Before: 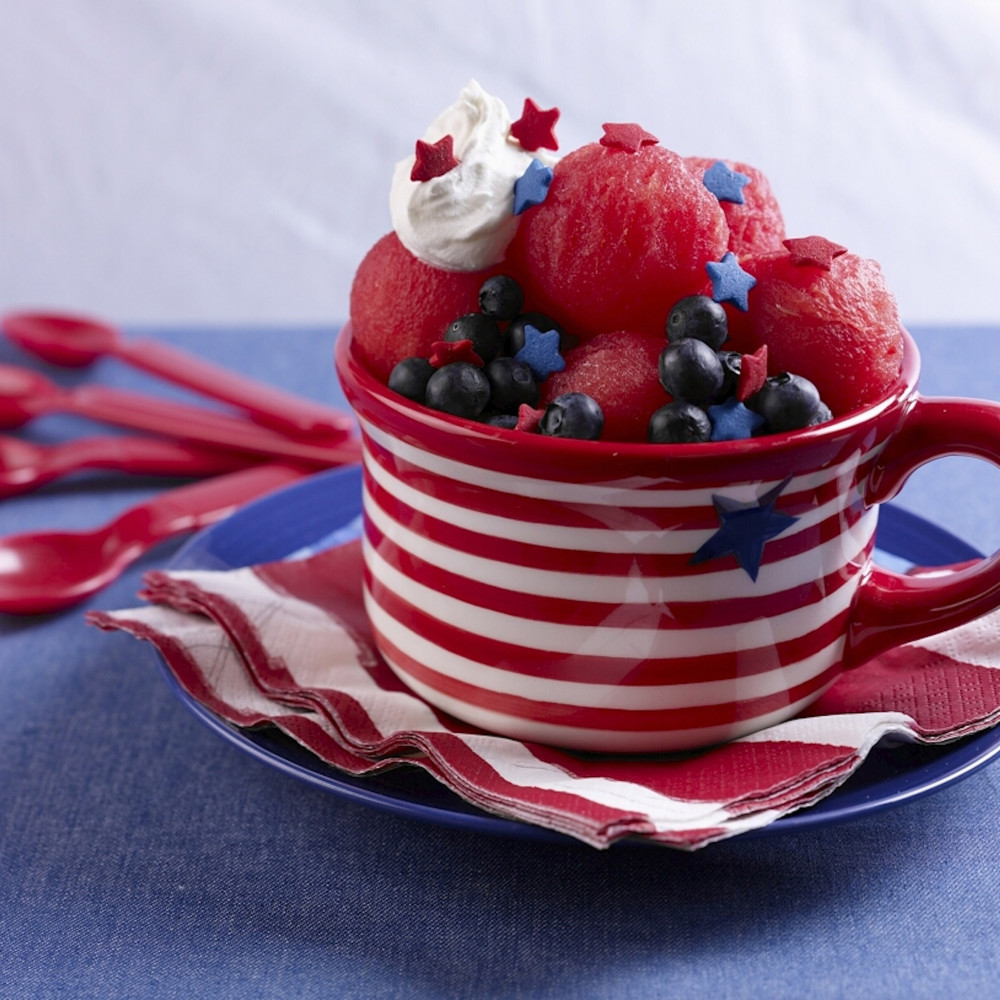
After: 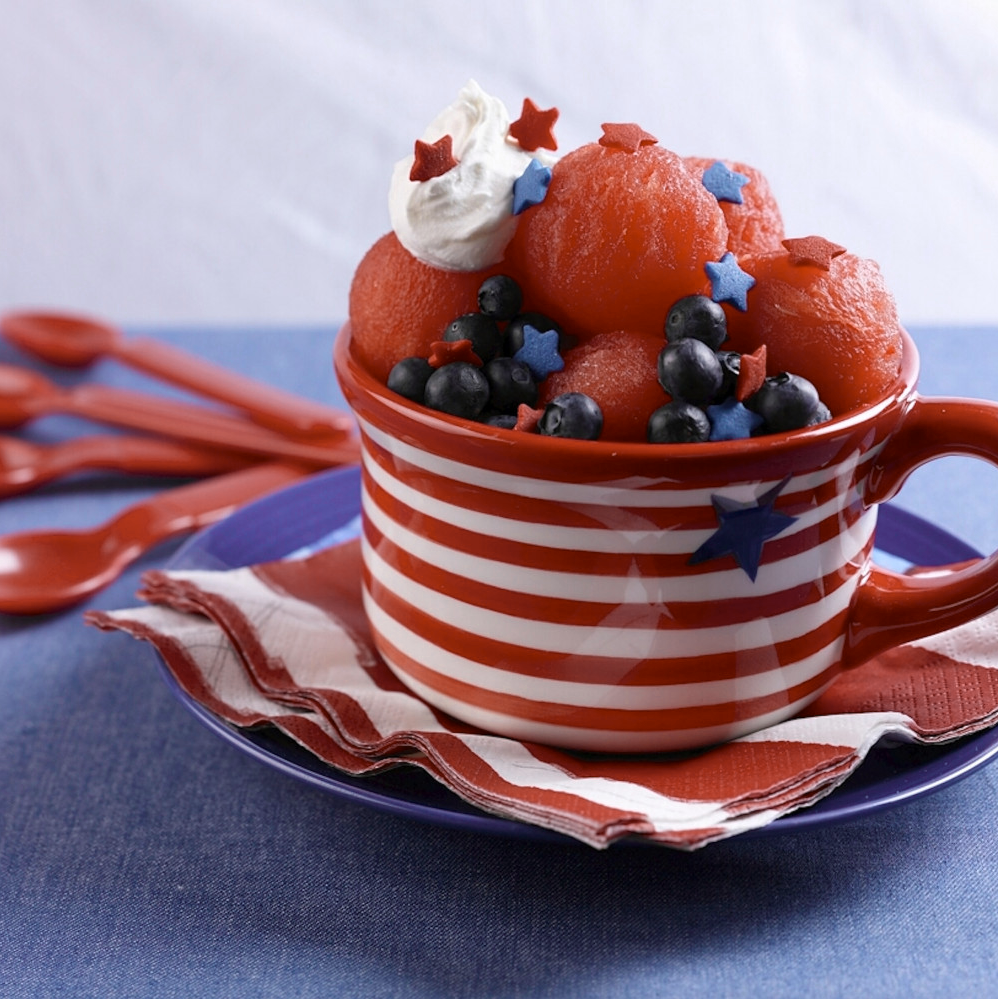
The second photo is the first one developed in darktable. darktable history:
color zones: curves: ch0 [(0.018, 0.548) (0.197, 0.654) (0.425, 0.447) (0.605, 0.658) (0.732, 0.579)]; ch1 [(0.105, 0.531) (0.224, 0.531) (0.386, 0.39) (0.618, 0.456) (0.732, 0.456) (0.956, 0.421)]; ch2 [(0.039, 0.583) (0.215, 0.465) (0.399, 0.544) (0.465, 0.548) (0.614, 0.447) (0.724, 0.43) (0.882, 0.623) (0.956, 0.632)]
crop and rotate: left 0.131%, bottom 0.013%
